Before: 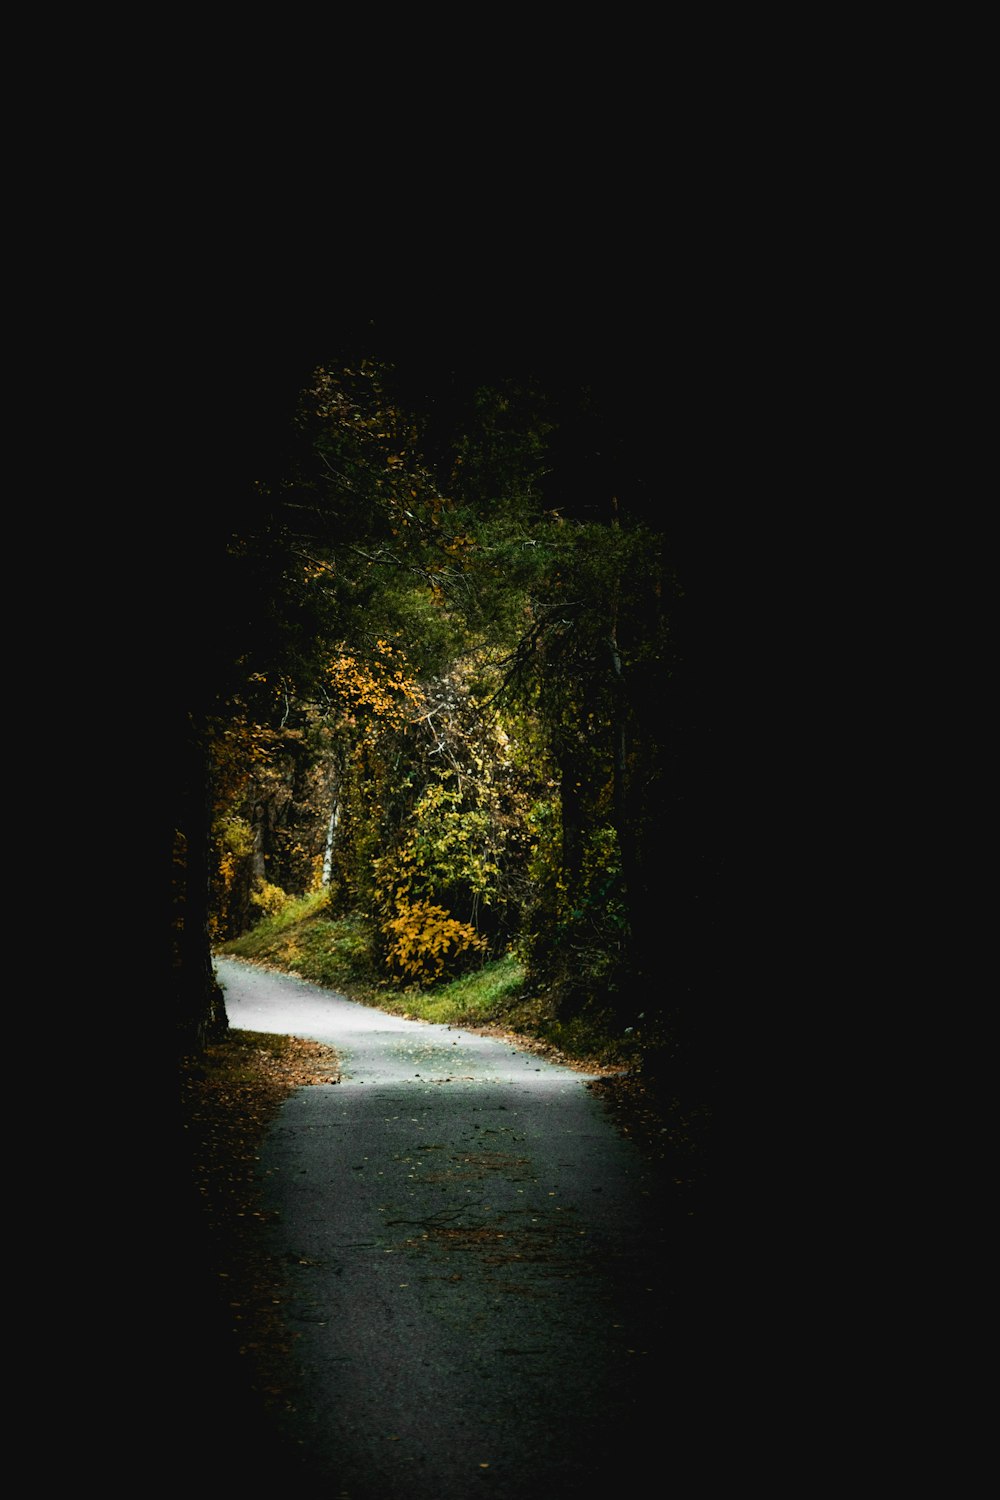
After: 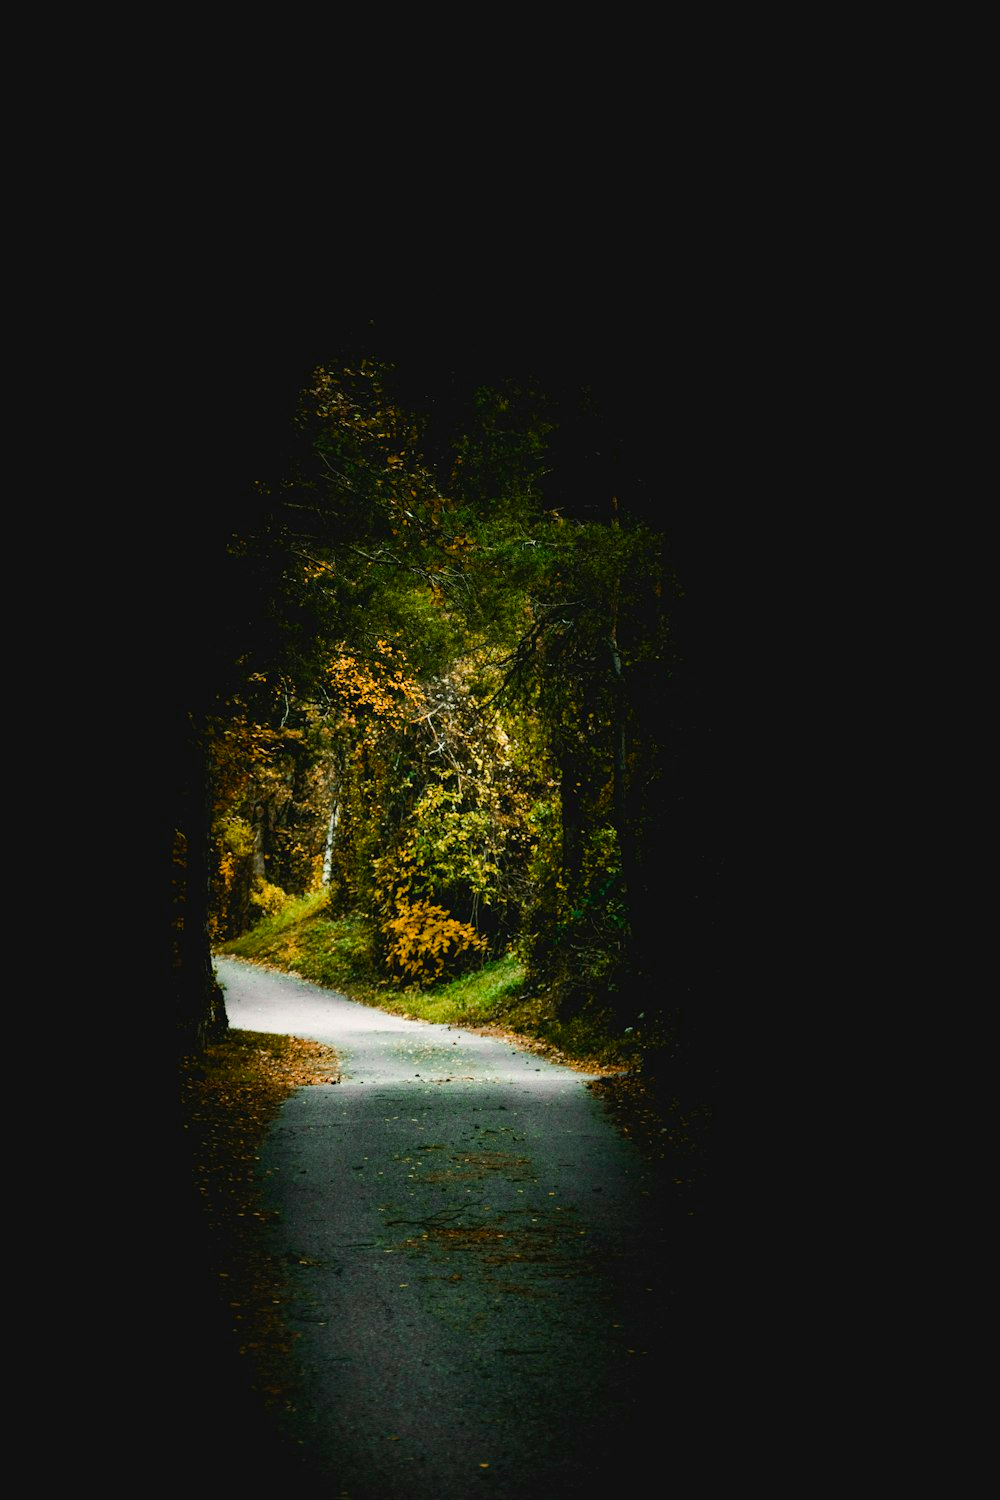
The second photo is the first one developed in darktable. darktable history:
color balance rgb: shadows lift › chroma 0.78%, shadows lift › hue 114.76°, highlights gain › chroma 1.129%, highlights gain › hue 67.5°, perceptual saturation grading › global saturation 20%, perceptual saturation grading › highlights -25.575%, perceptual saturation grading › shadows 25.622%, perceptual brilliance grading › mid-tones 9.633%, perceptual brilliance grading › shadows 15.12%, global vibrance 20%
